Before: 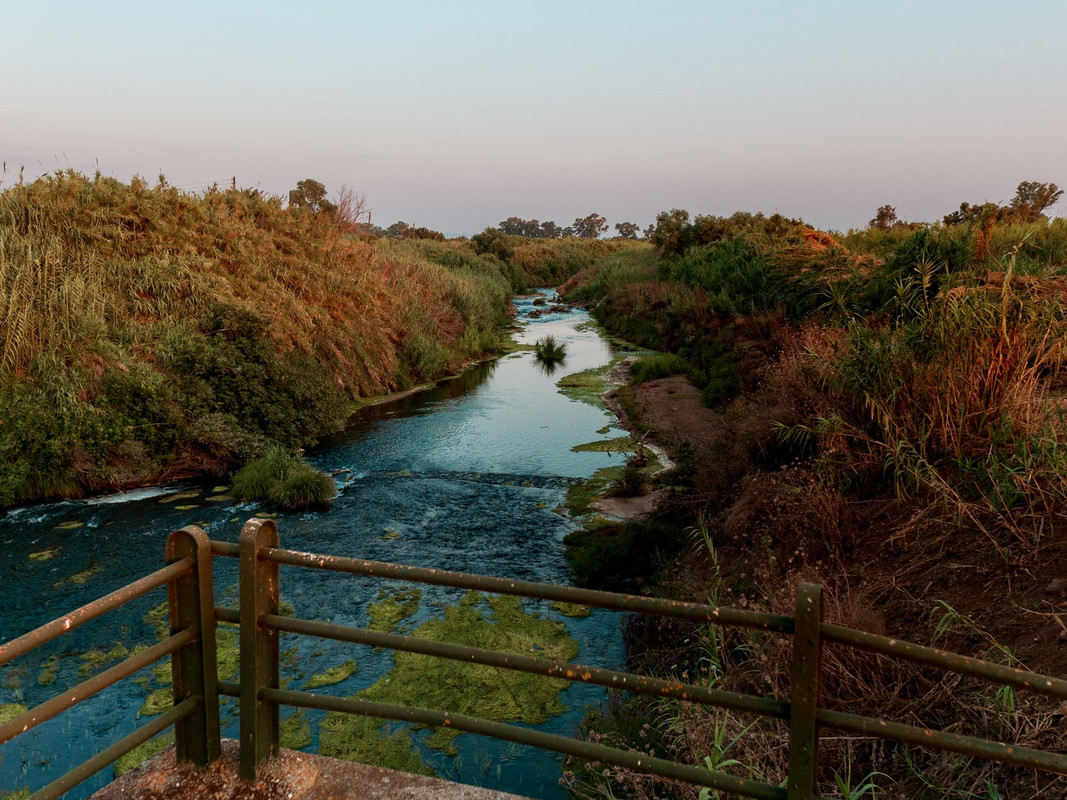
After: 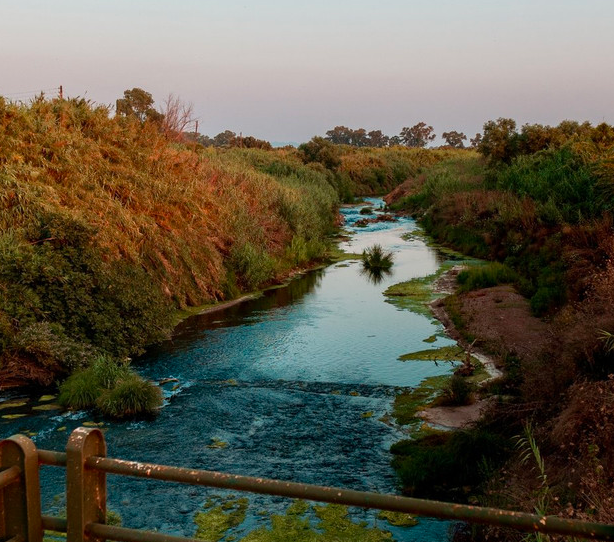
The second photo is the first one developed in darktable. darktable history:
crop: left 16.257%, top 11.387%, right 26.105%, bottom 20.778%
